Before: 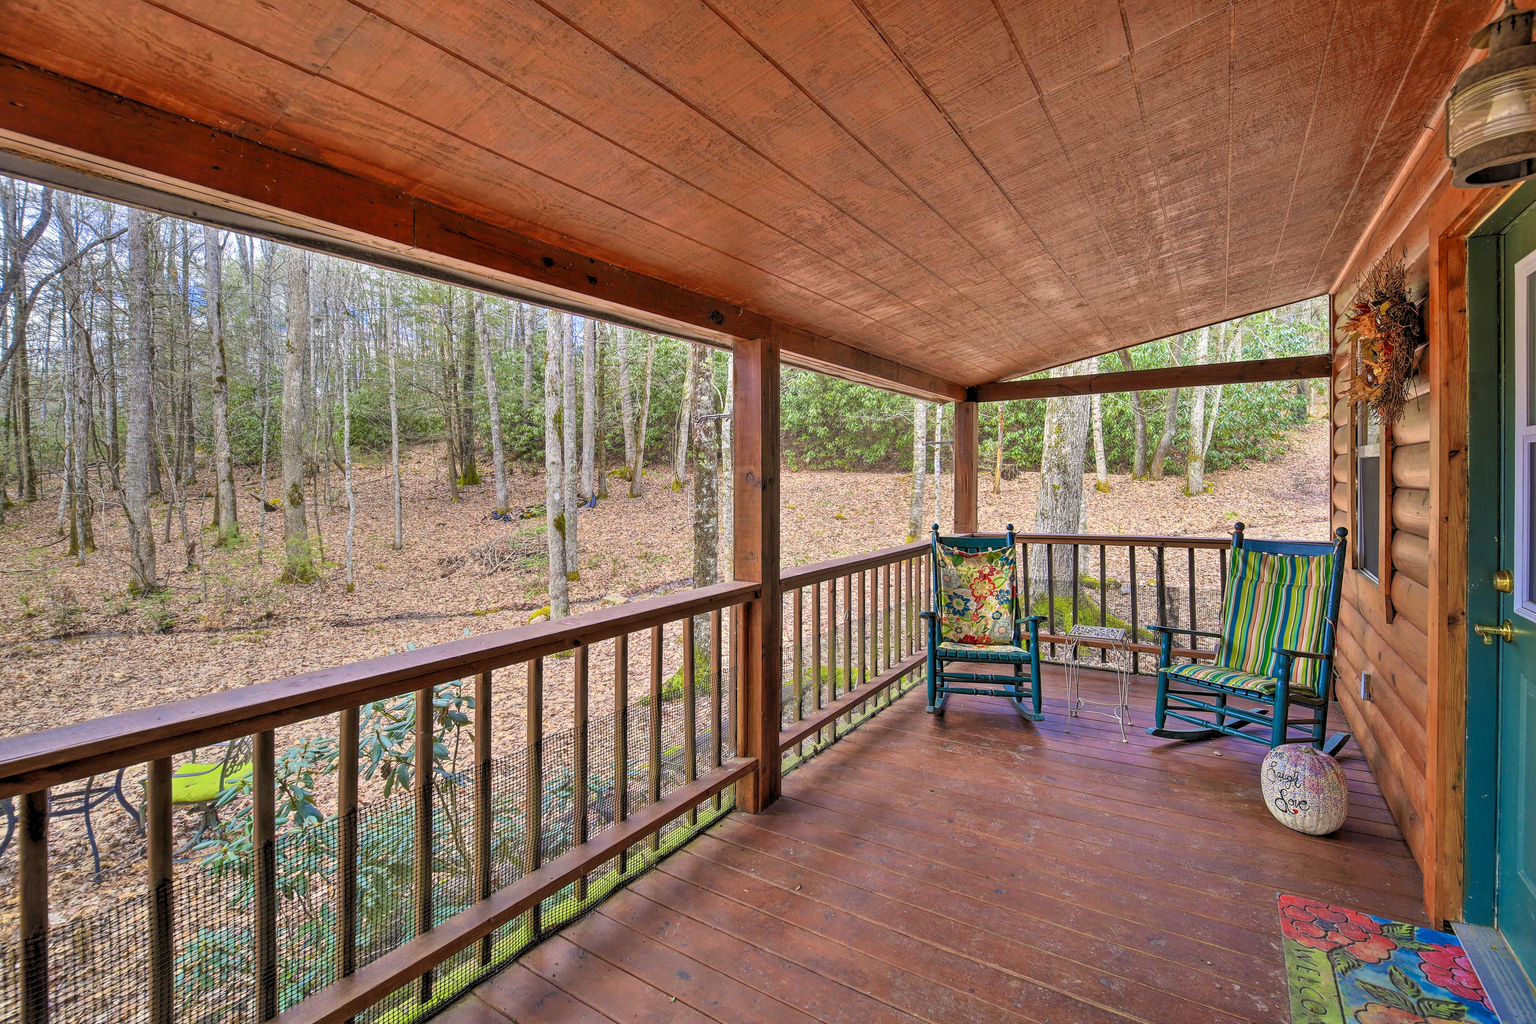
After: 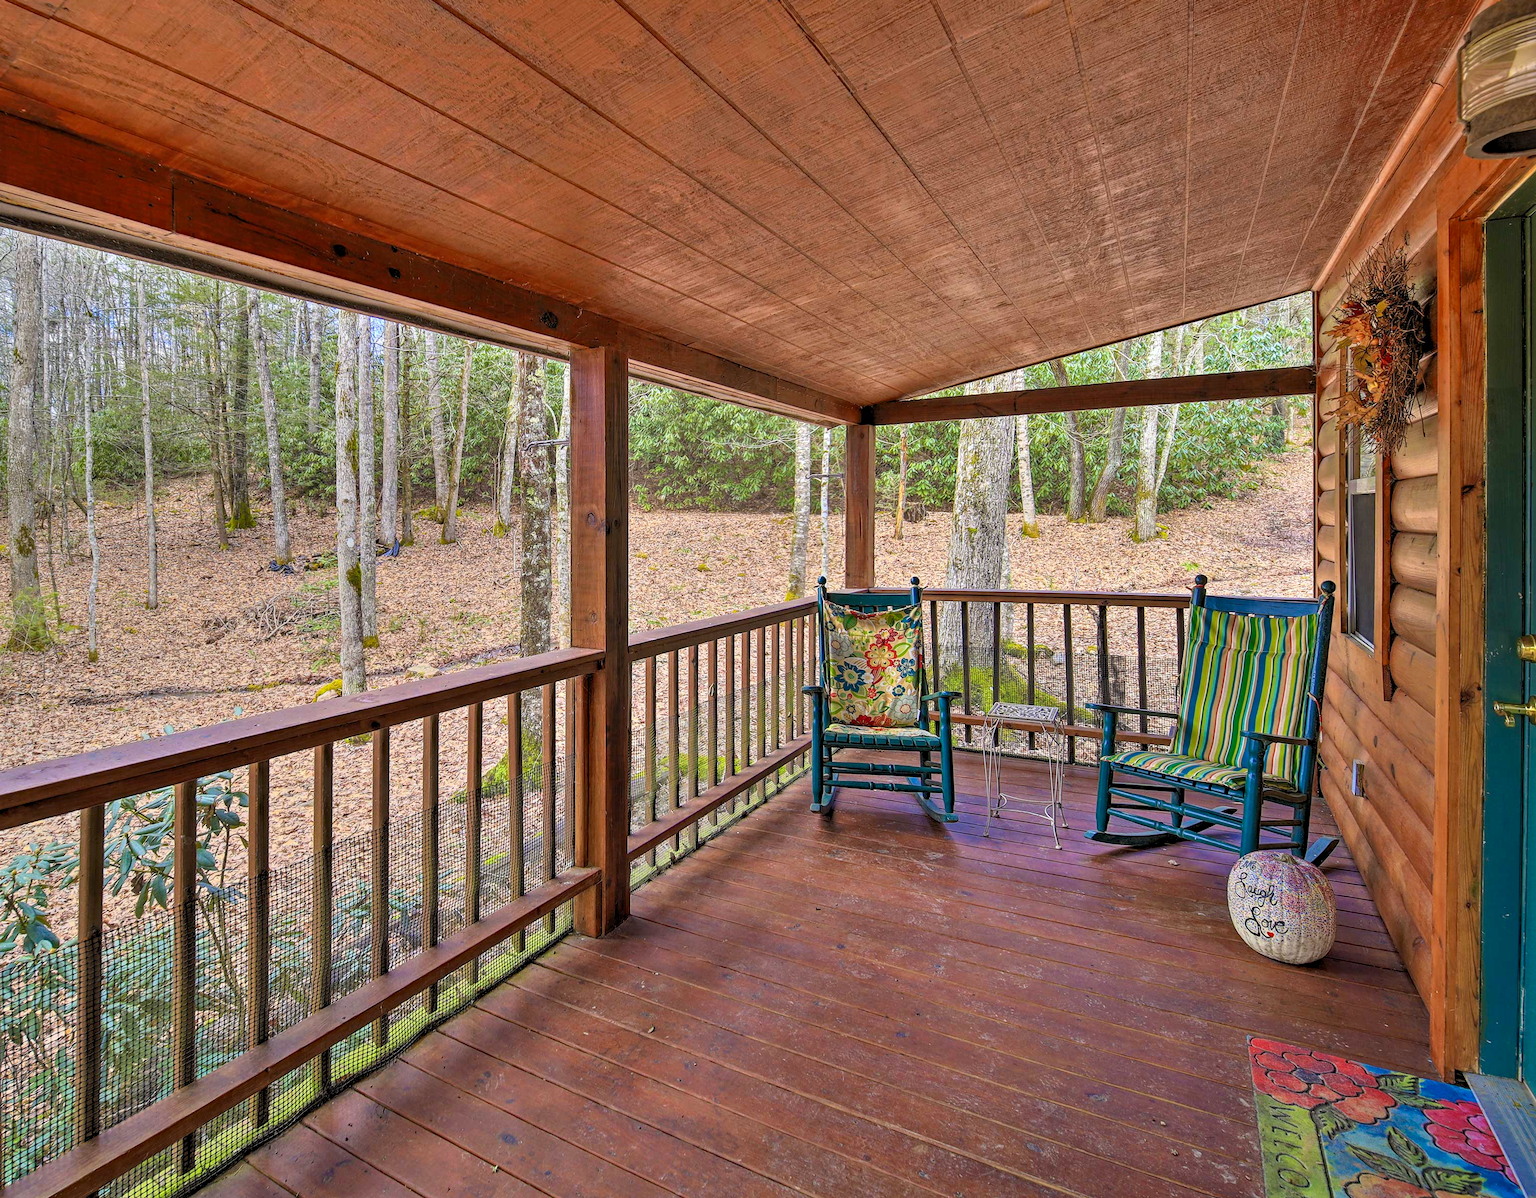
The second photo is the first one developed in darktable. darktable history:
haze removal: strength 0.298, distance 0.243, compatibility mode true, adaptive false
crop and rotate: left 17.949%, top 5.967%, right 1.751%
